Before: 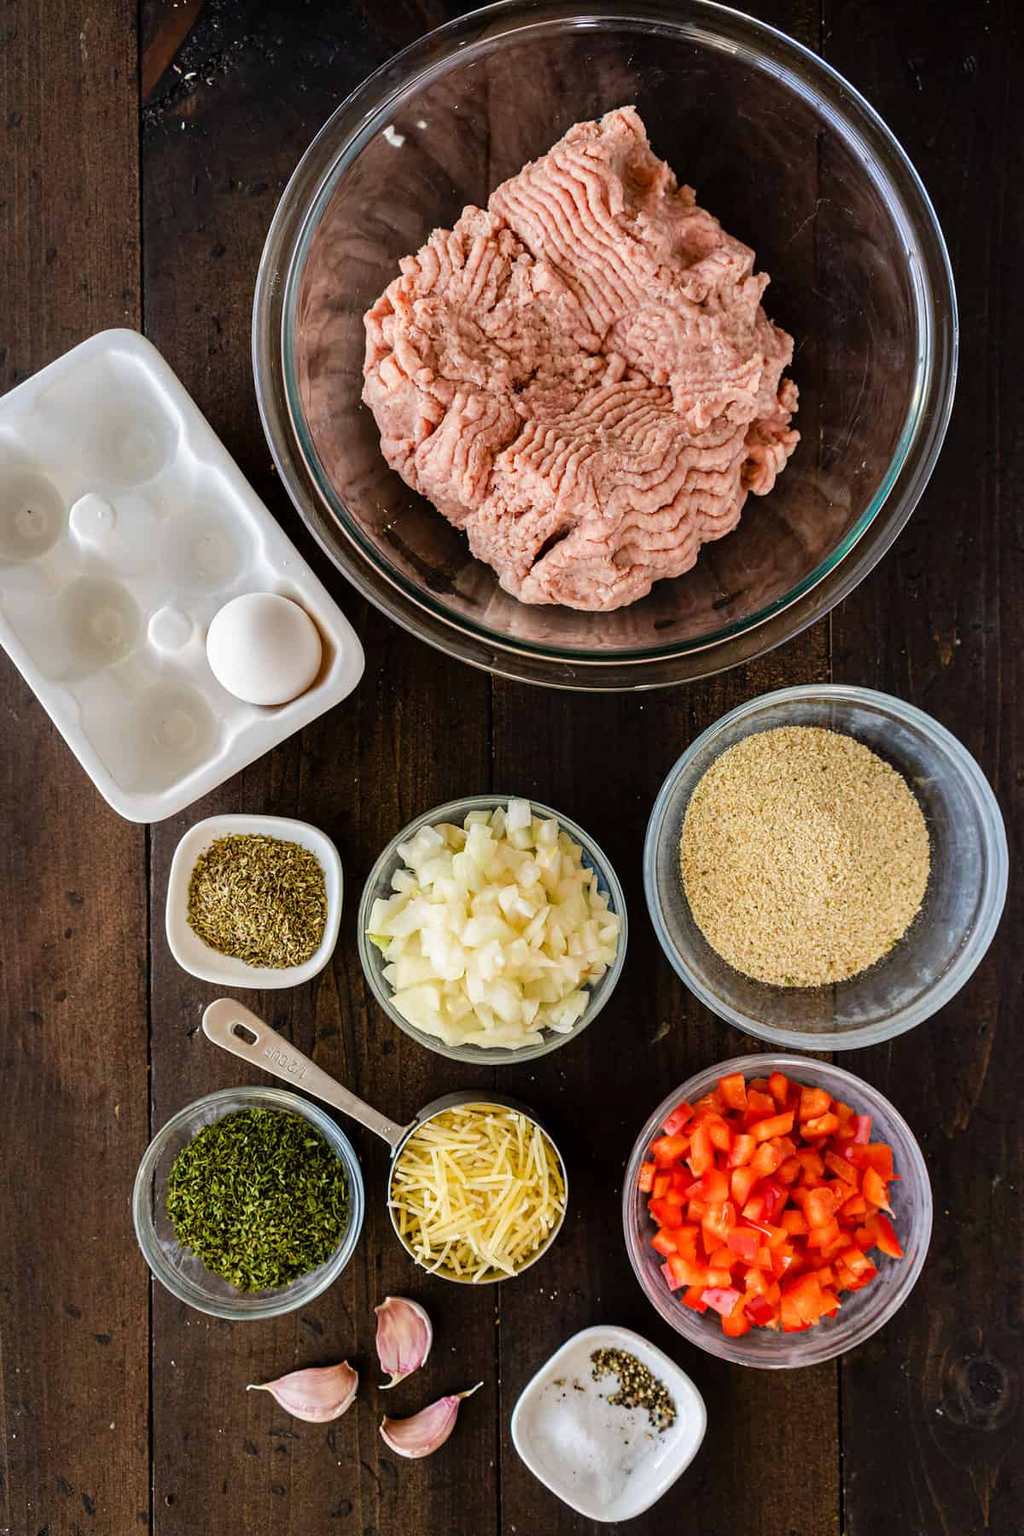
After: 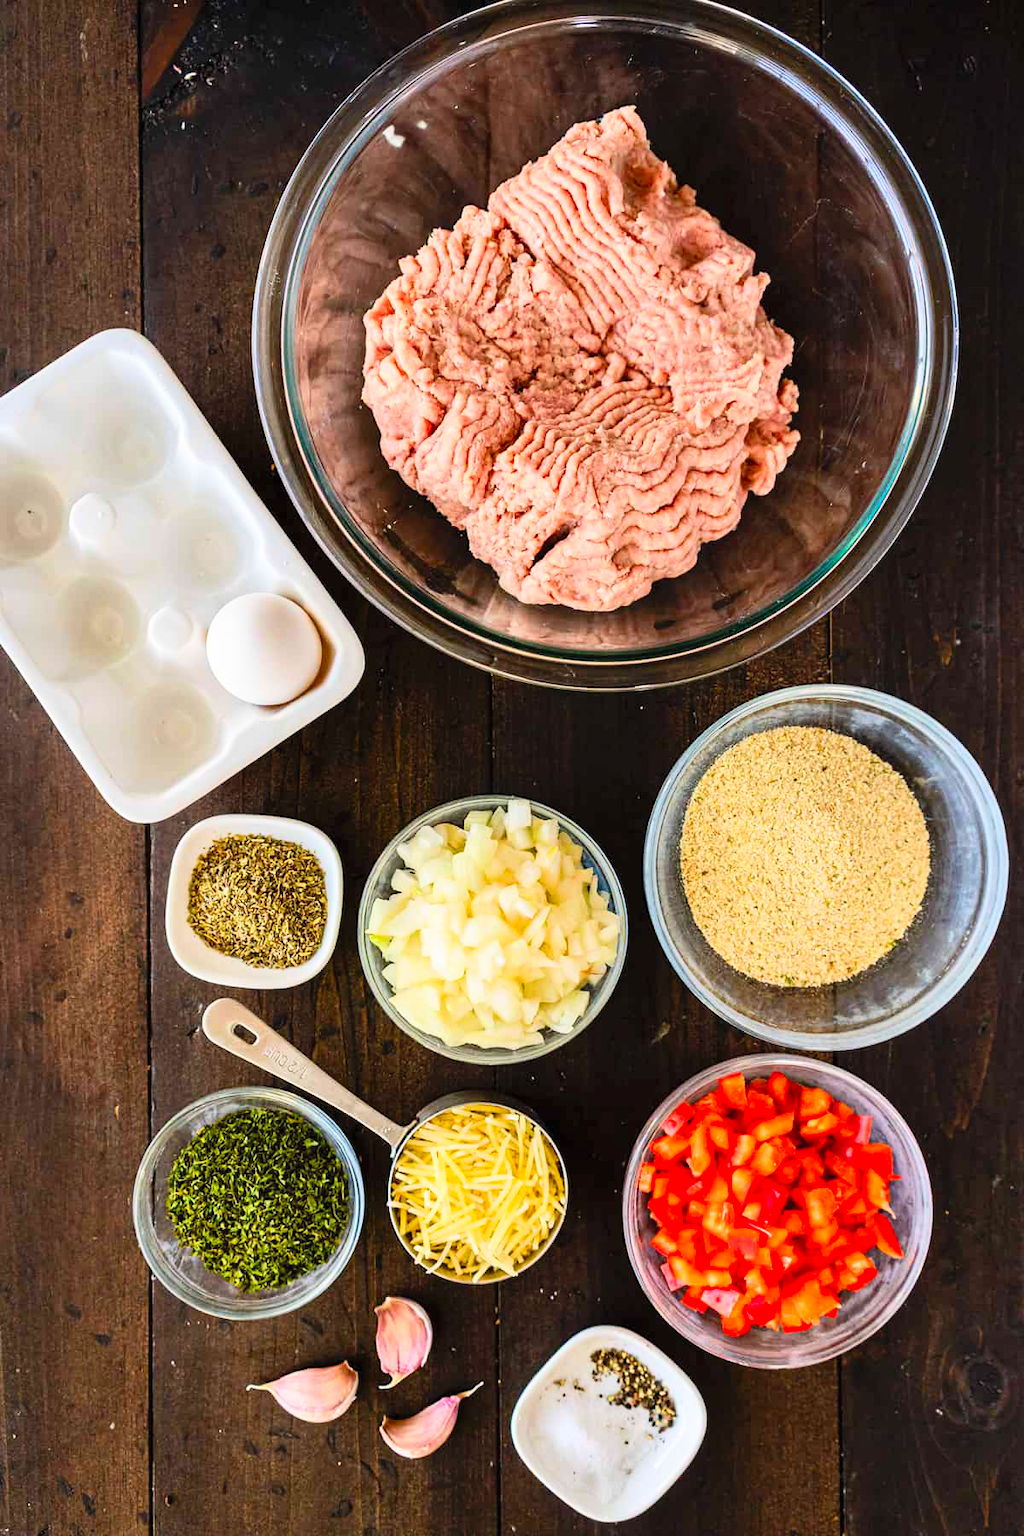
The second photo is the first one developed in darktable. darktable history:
contrast brightness saturation: contrast 0.245, brightness 0.244, saturation 0.39
